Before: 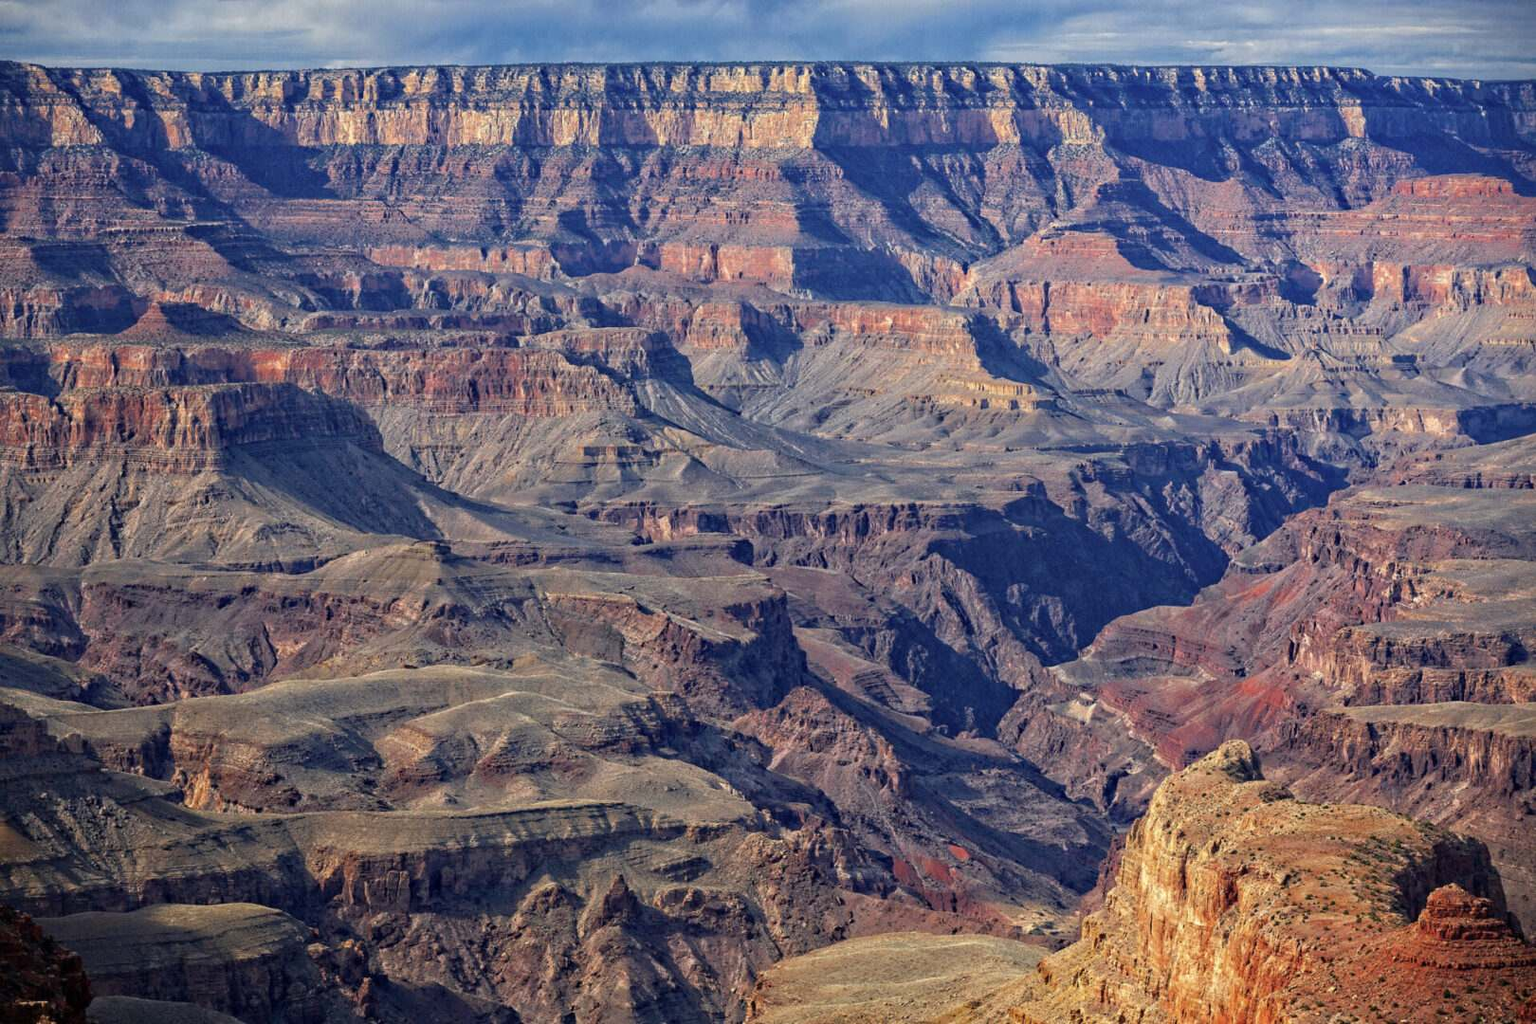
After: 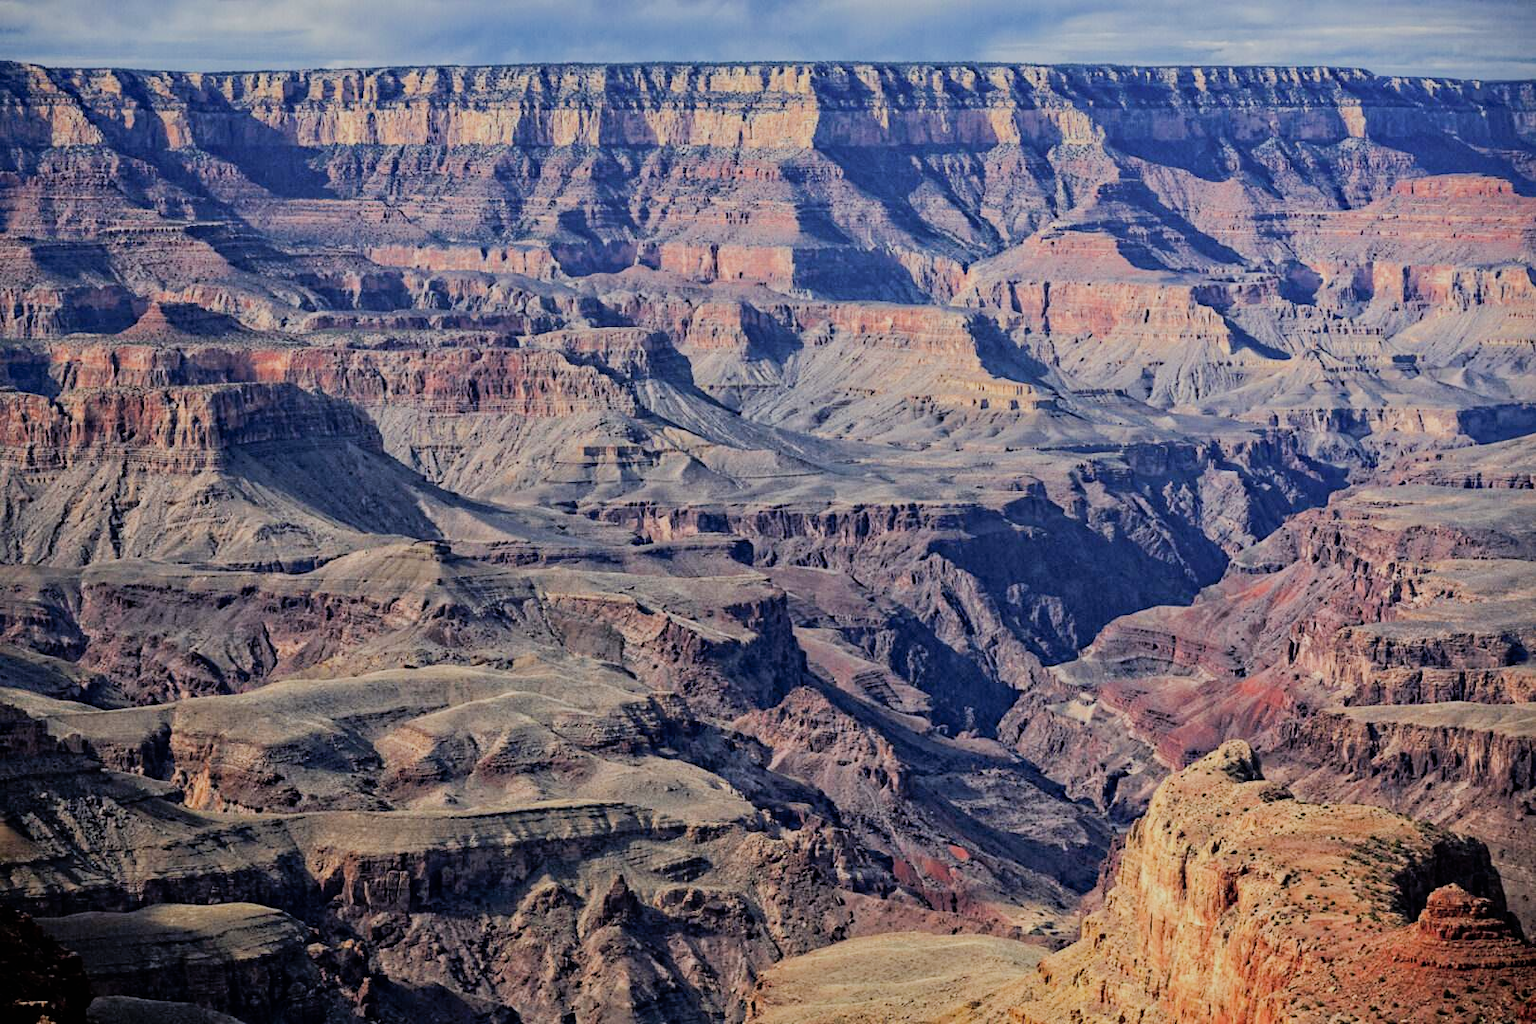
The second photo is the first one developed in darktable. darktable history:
tone equalizer: -8 EV -0.75 EV, -7 EV -0.7 EV, -6 EV -0.6 EV, -5 EV -0.4 EV, -3 EV 0.4 EV, -2 EV 0.6 EV, -1 EV 0.7 EV, +0 EV 0.75 EV, edges refinement/feathering 500, mask exposure compensation -1.57 EV, preserve details no
filmic rgb: black relative exposure -6.98 EV, white relative exposure 5.63 EV, hardness 2.86
shadows and highlights: on, module defaults
